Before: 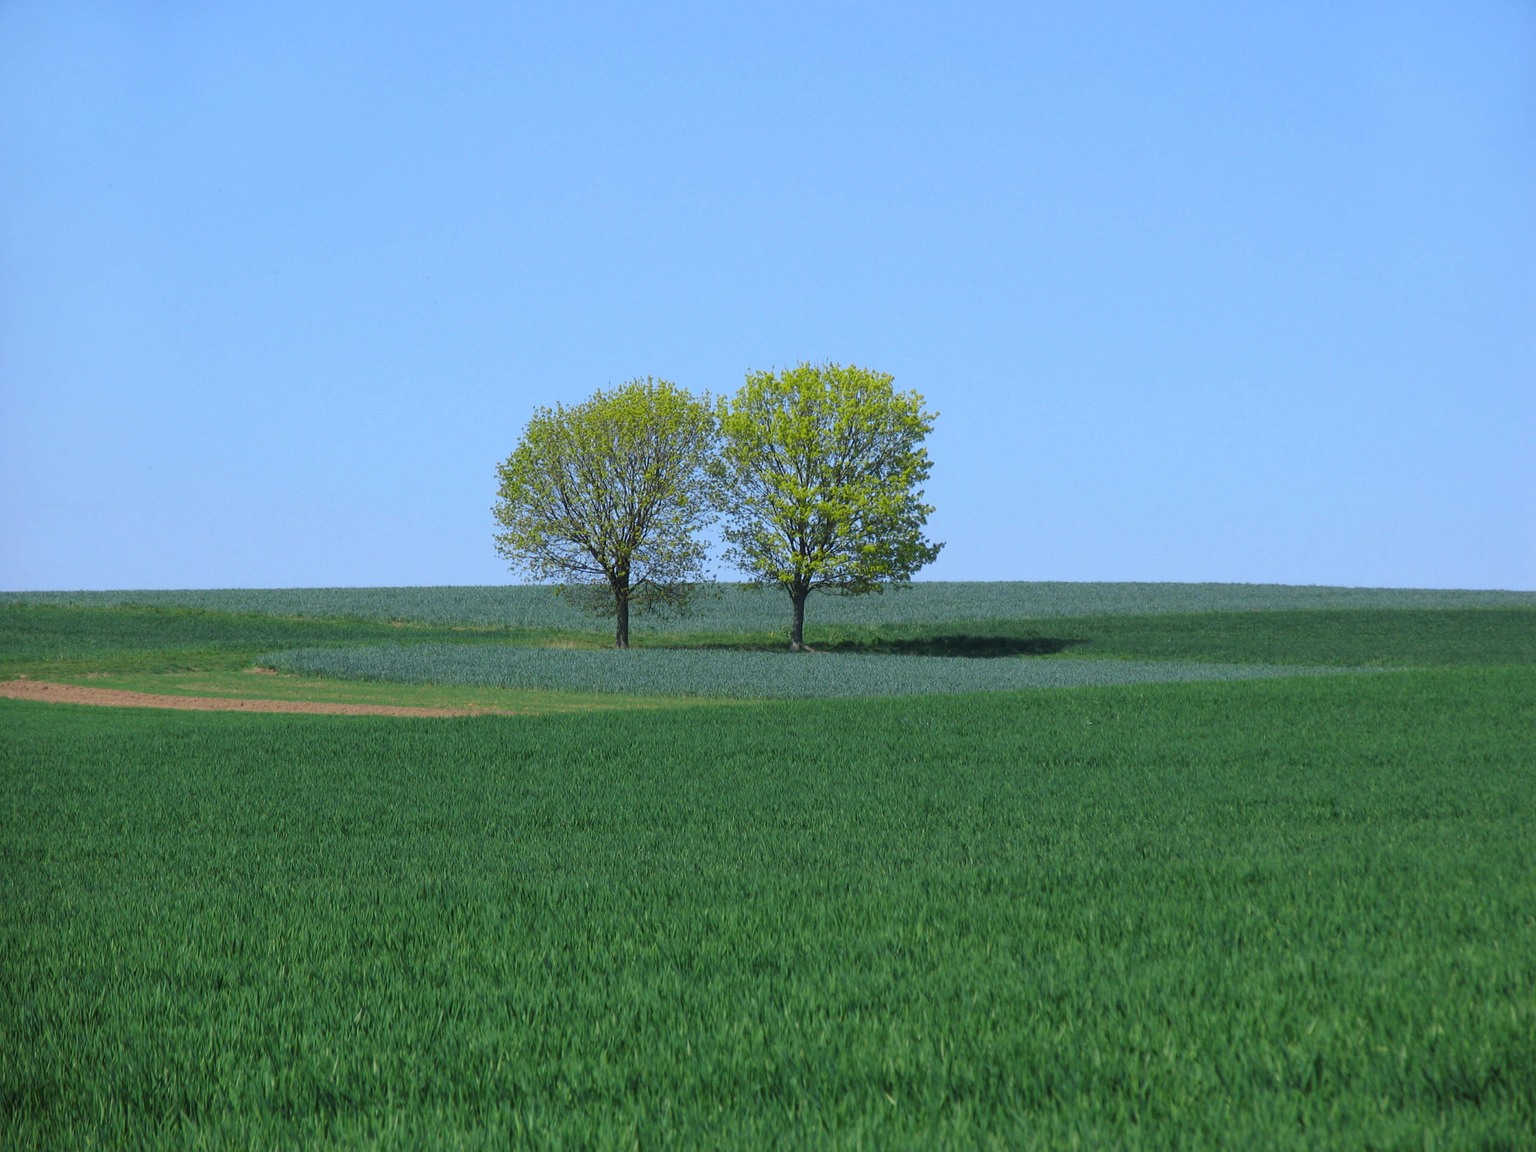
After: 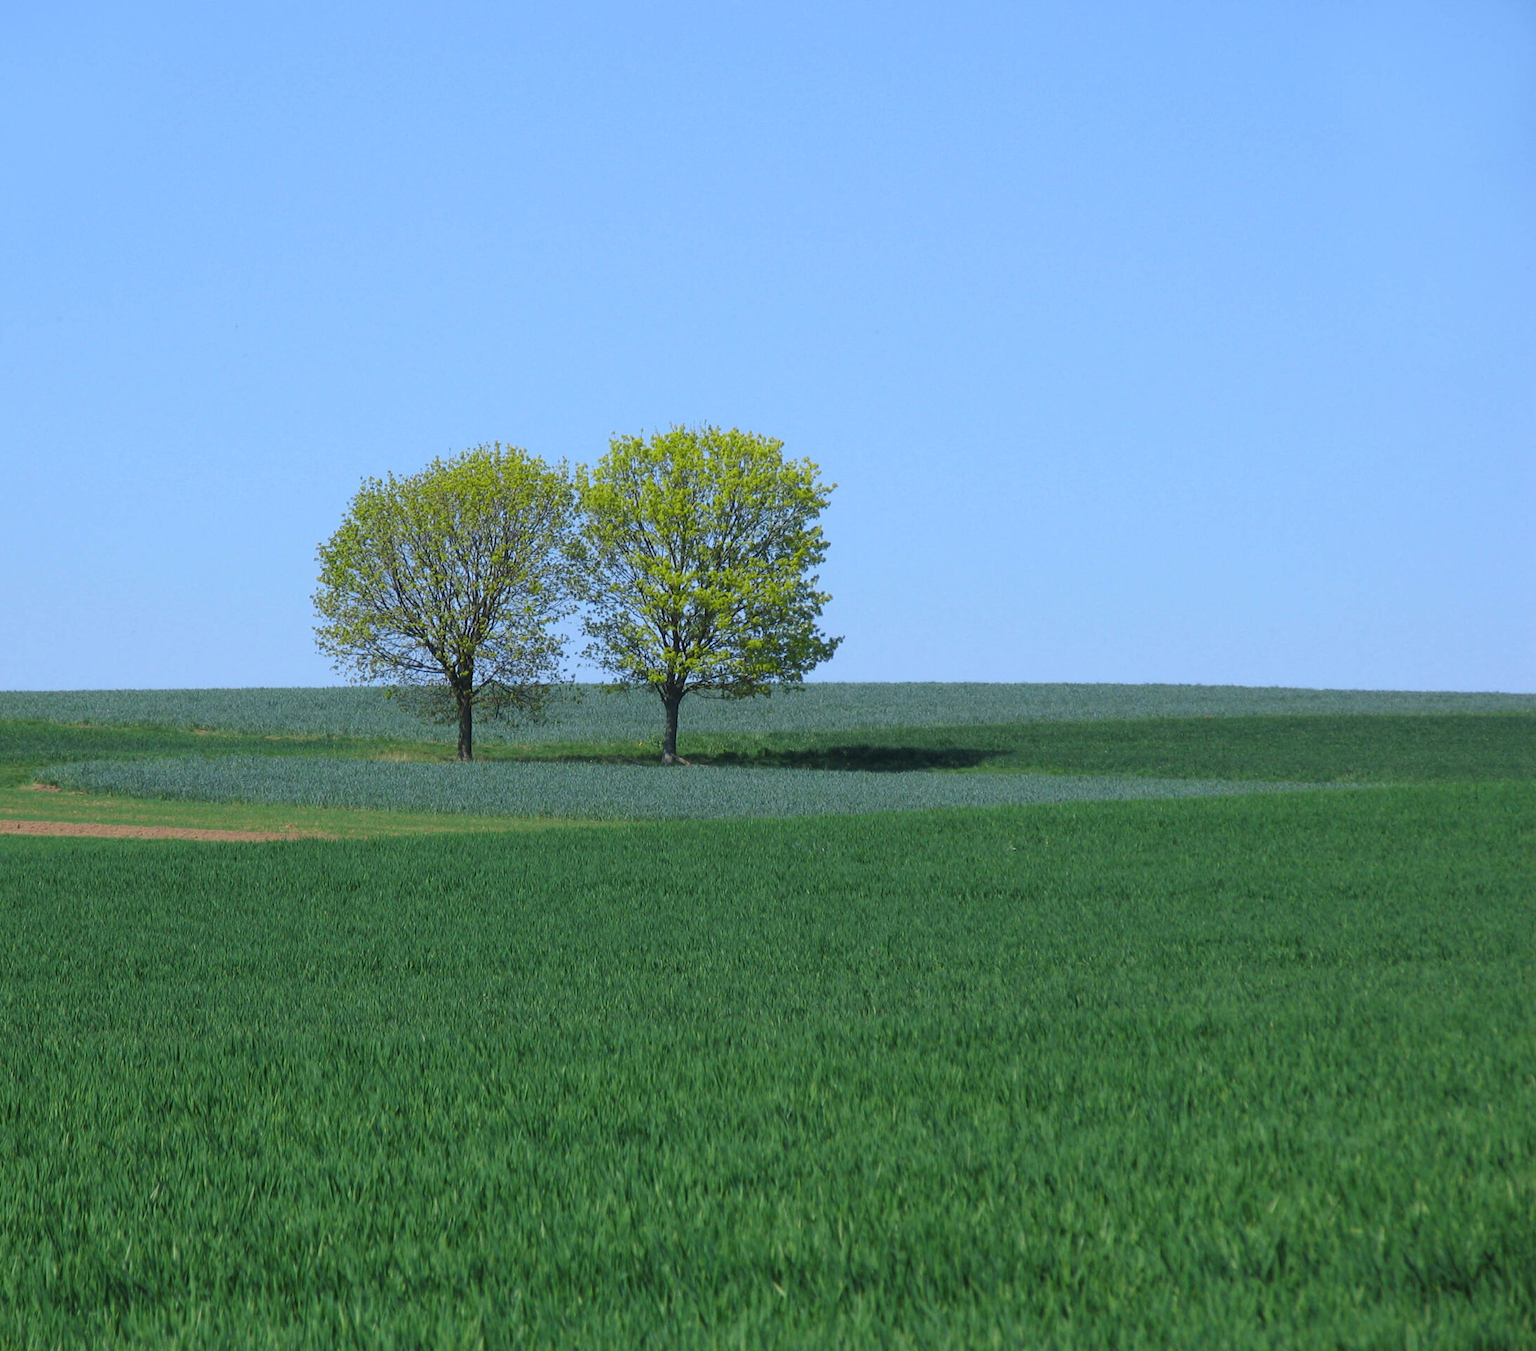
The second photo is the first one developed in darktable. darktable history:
crop and rotate: left 14.733%
